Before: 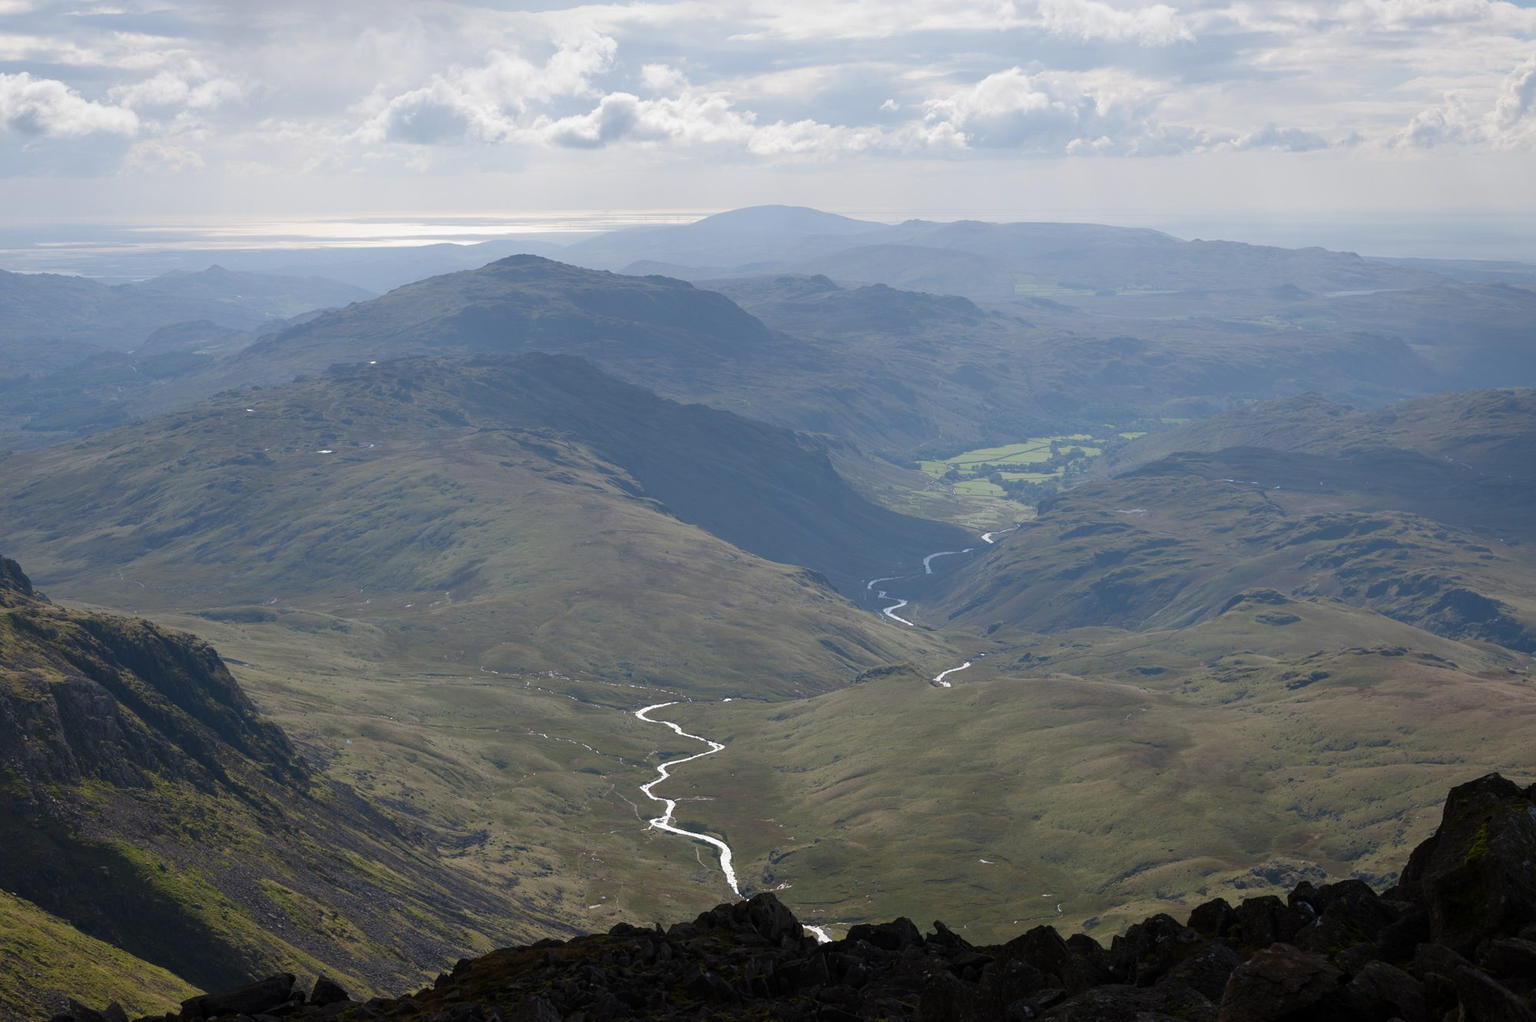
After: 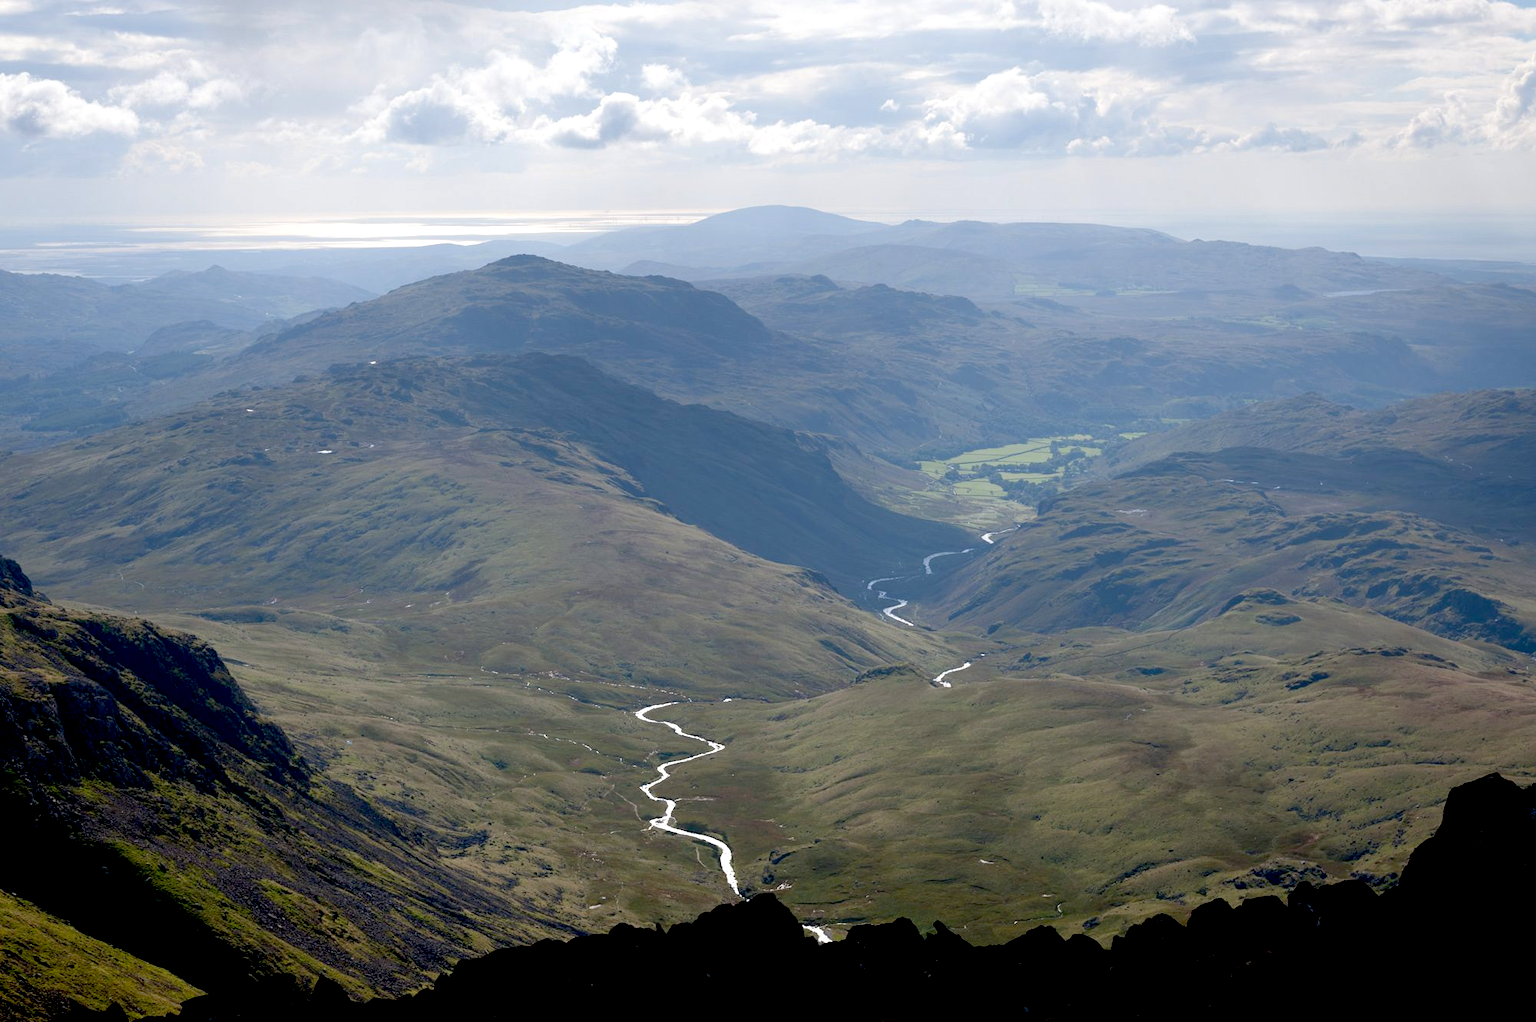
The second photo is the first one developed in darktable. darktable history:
exposure: black level correction 0.031, exposure 0.328 EV, compensate highlight preservation false
